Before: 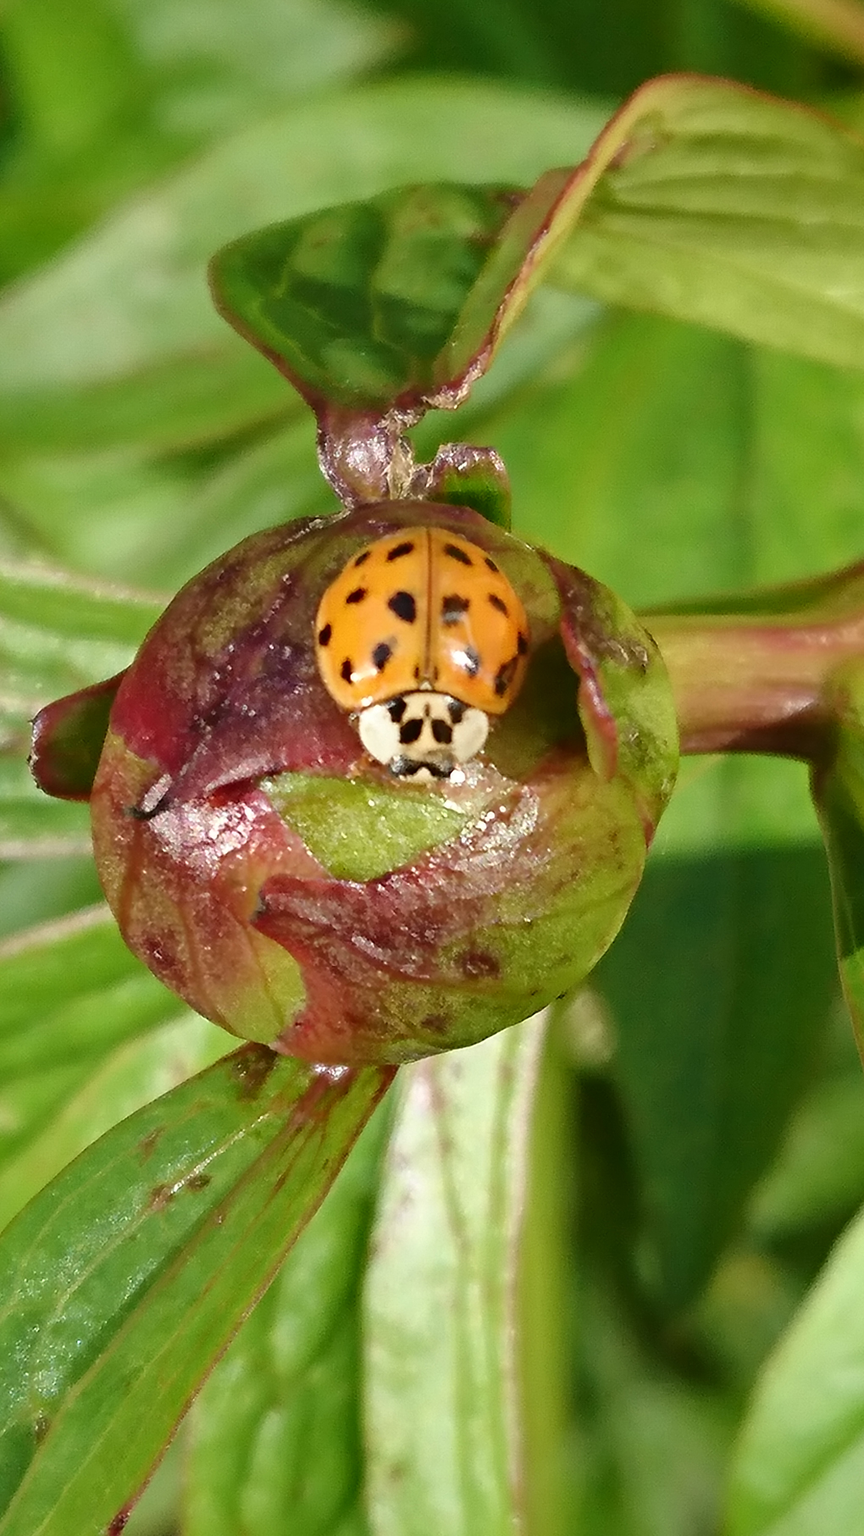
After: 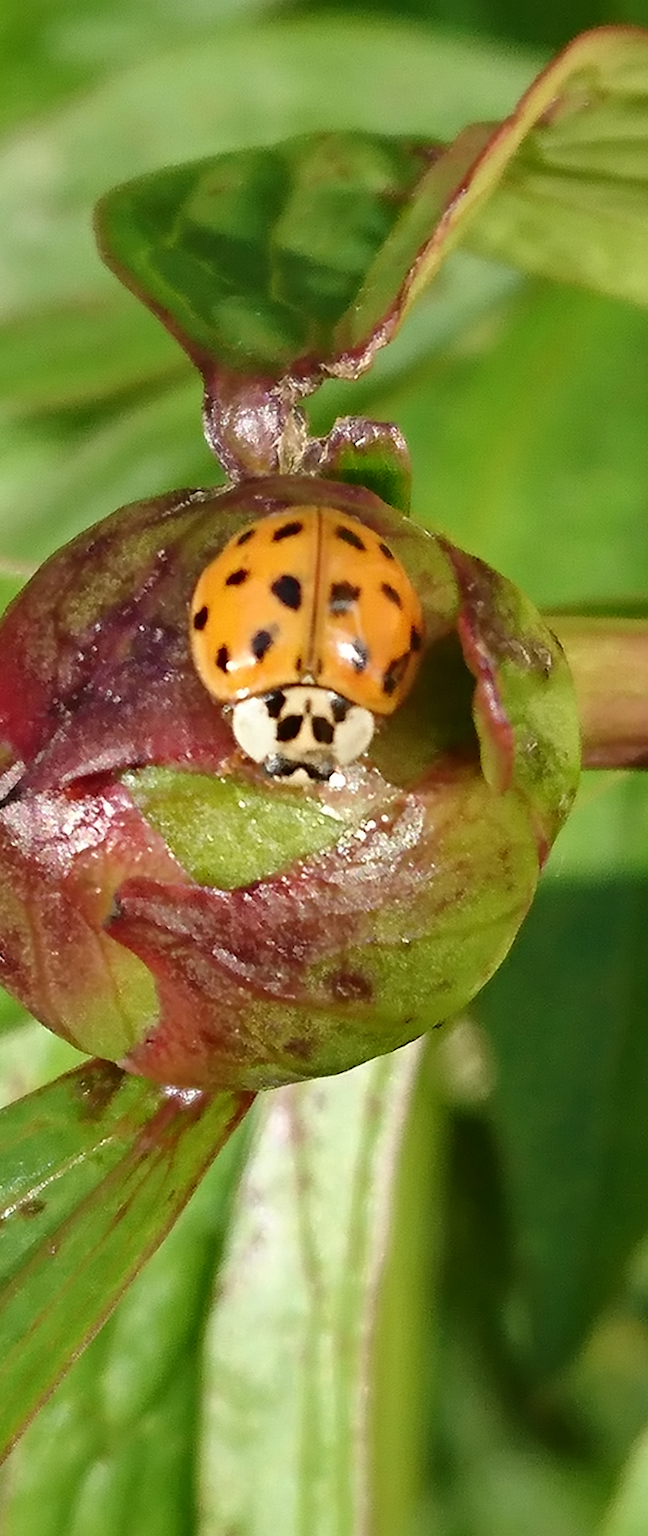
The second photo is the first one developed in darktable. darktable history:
crop and rotate: angle -2.97°, left 14.182%, top 0.033%, right 10.787%, bottom 0.066%
